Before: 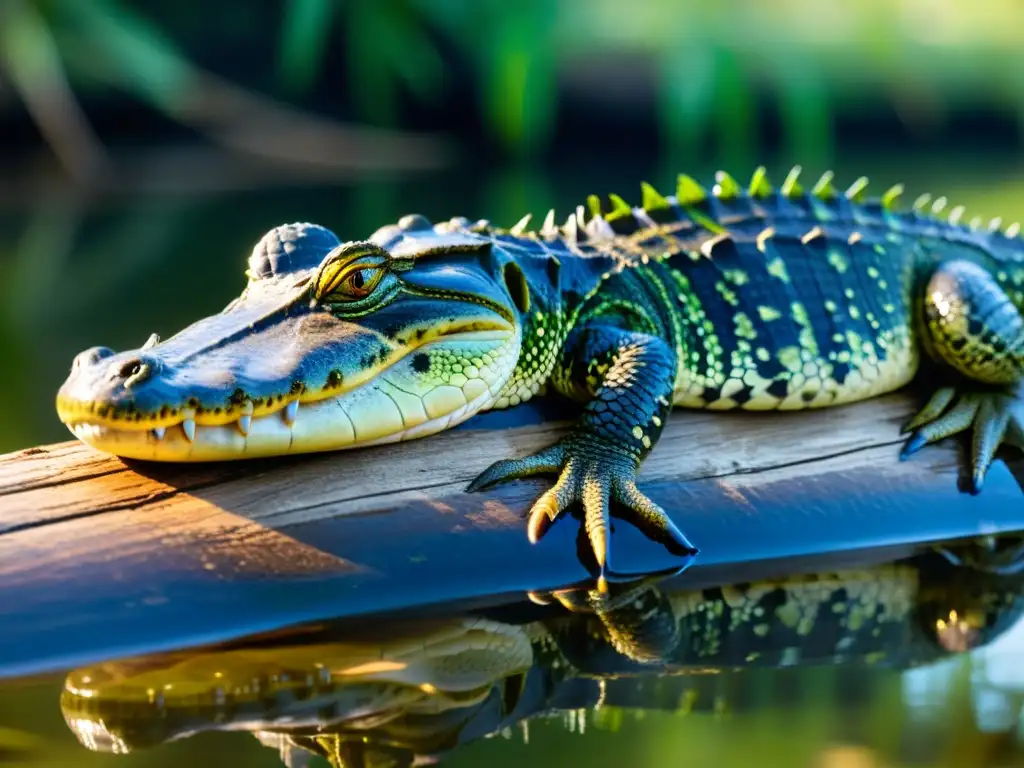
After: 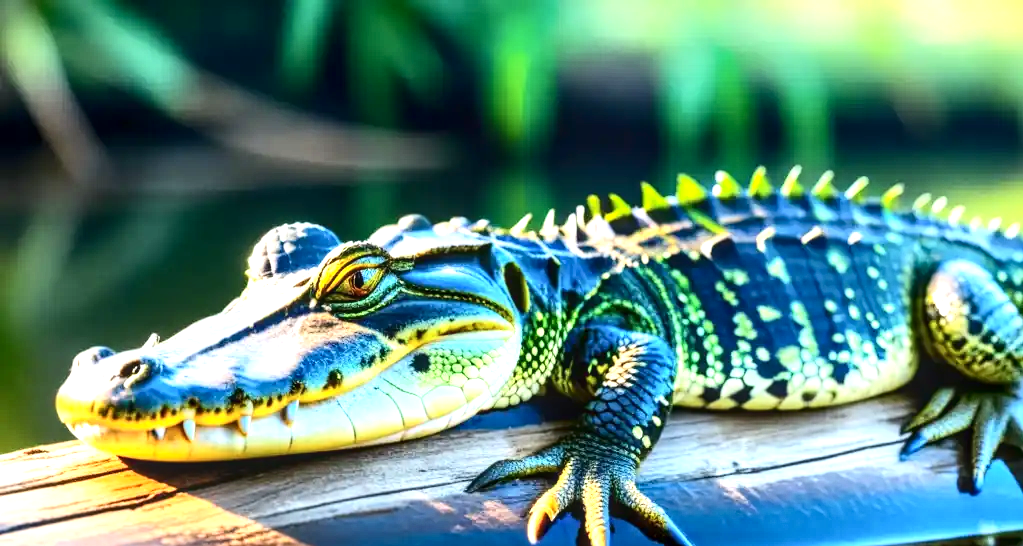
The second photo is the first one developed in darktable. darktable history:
contrast brightness saturation: contrast 0.216
crop: right 0%, bottom 28.798%
exposure: black level correction 0, exposure 1.105 EV, compensate exposure bias true, compensate highlight preservation false
local contrast: on, module defaults
